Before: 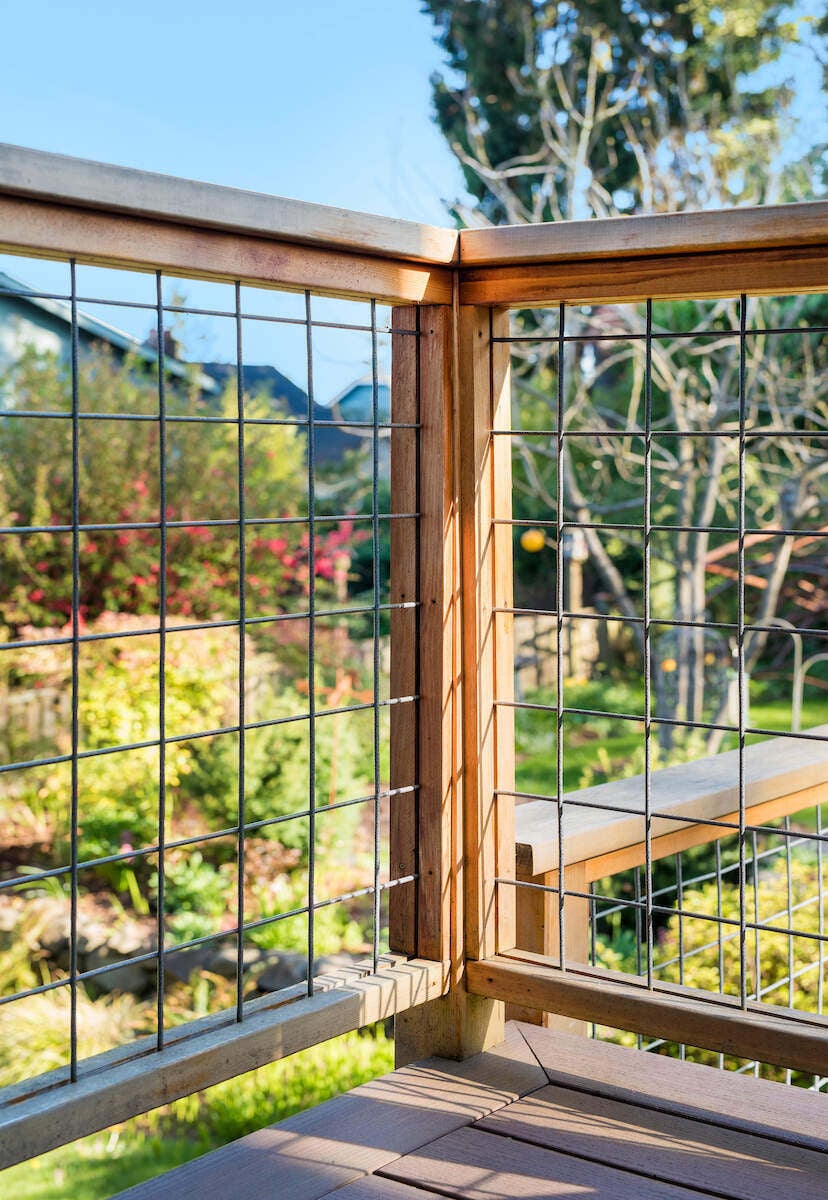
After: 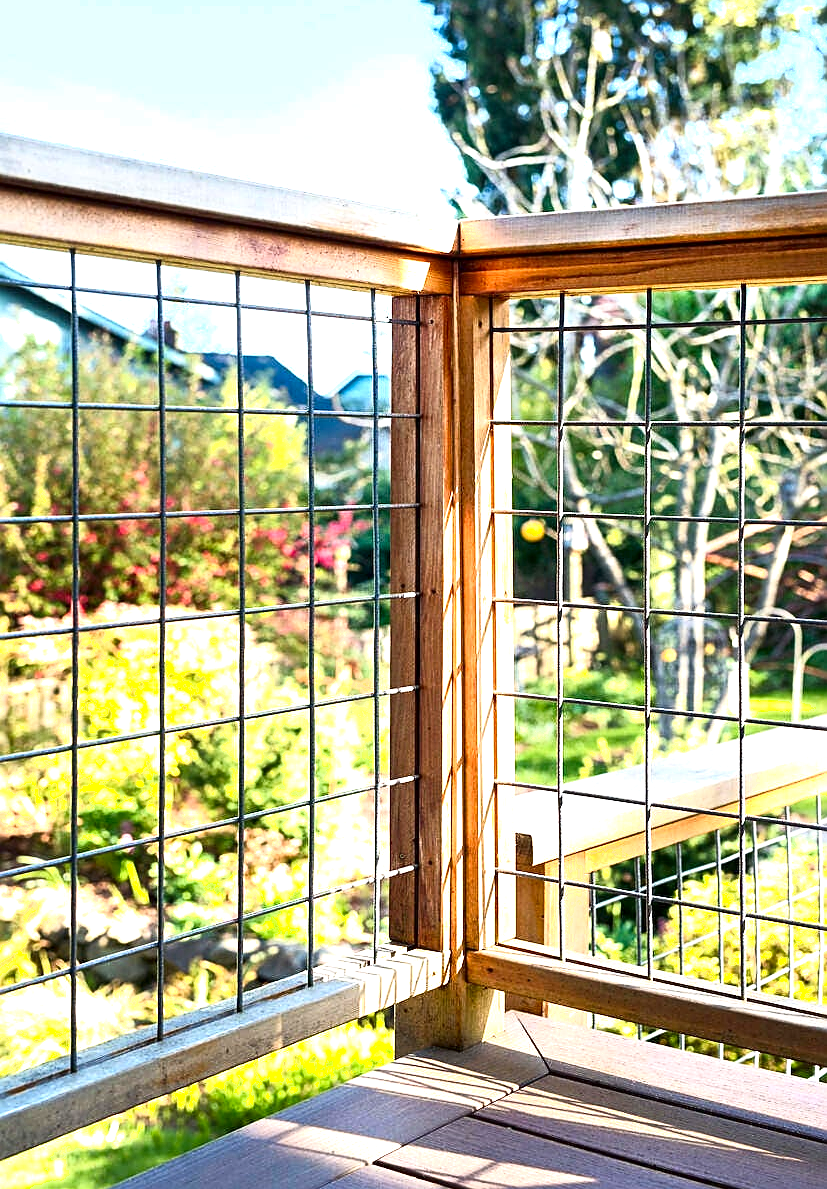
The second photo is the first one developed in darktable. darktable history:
shadows and highlights: shadows -1.09, highlights 40.72
crop: top 0.848%, right 0.112%
sharpen: on, module defaults
exposure: black level correction 0, exposure 1.03 EV, compensate highlight preservation false
contrast brightness saturation: contrast 0.066, brightness -0.131, saturation 0.047
